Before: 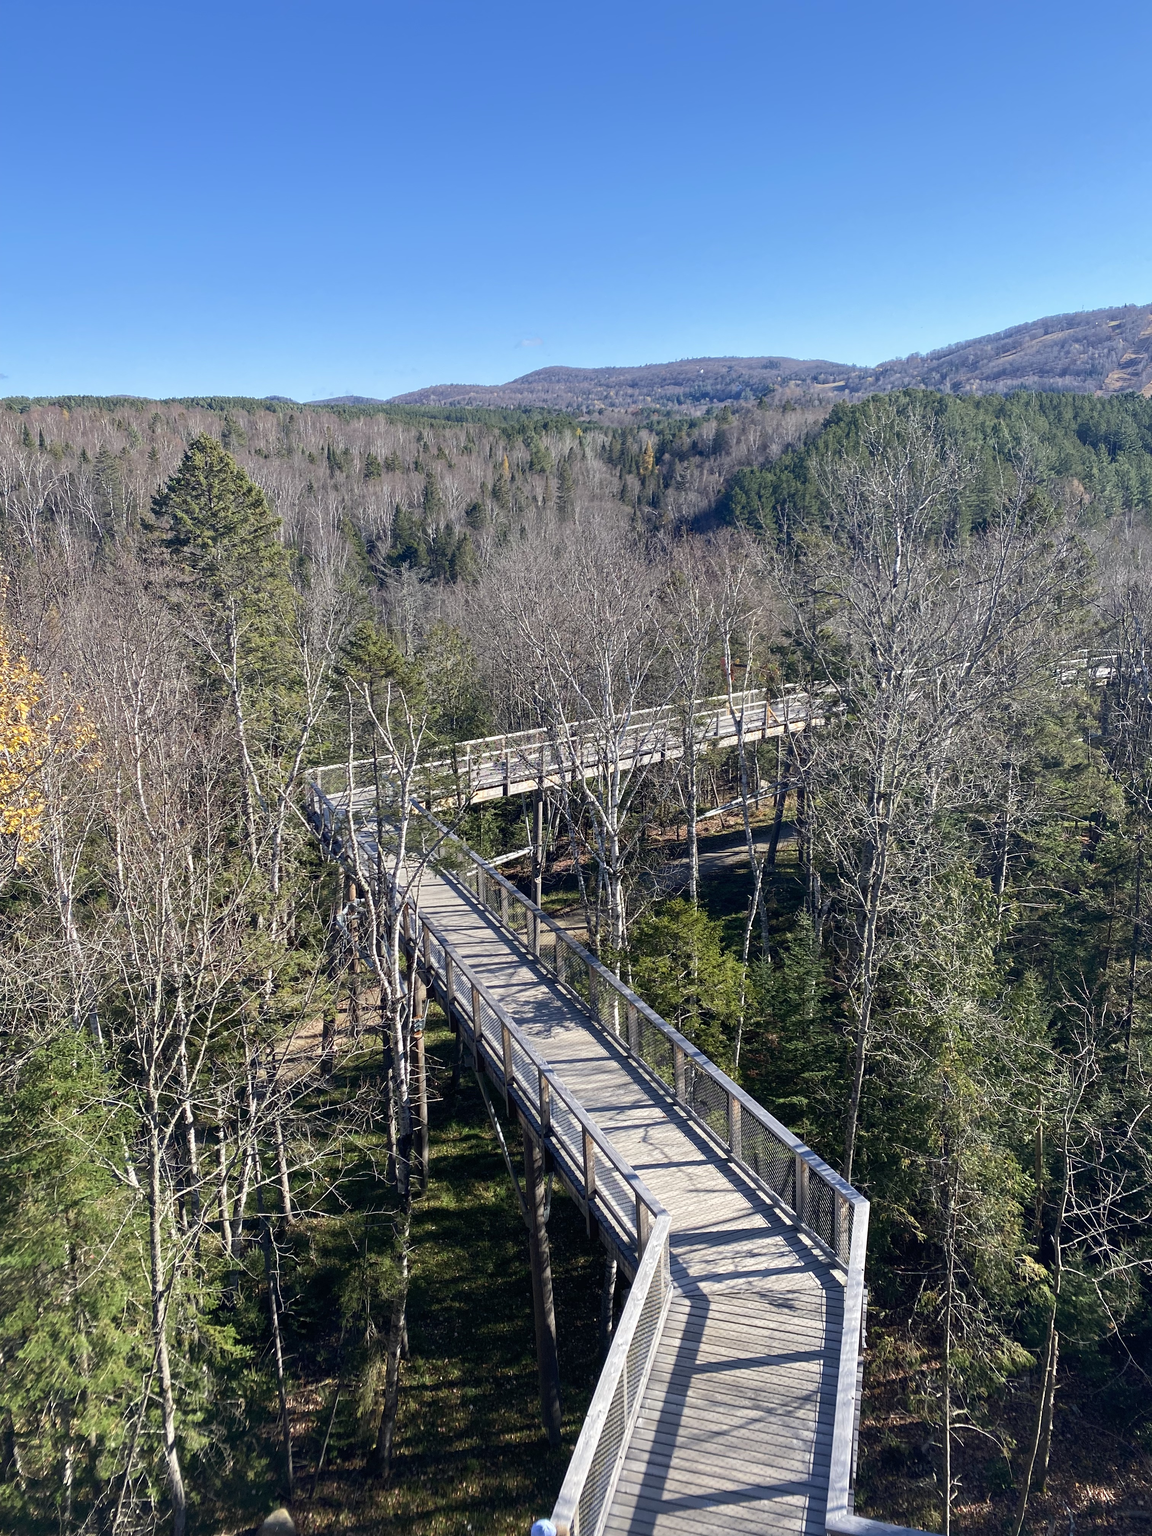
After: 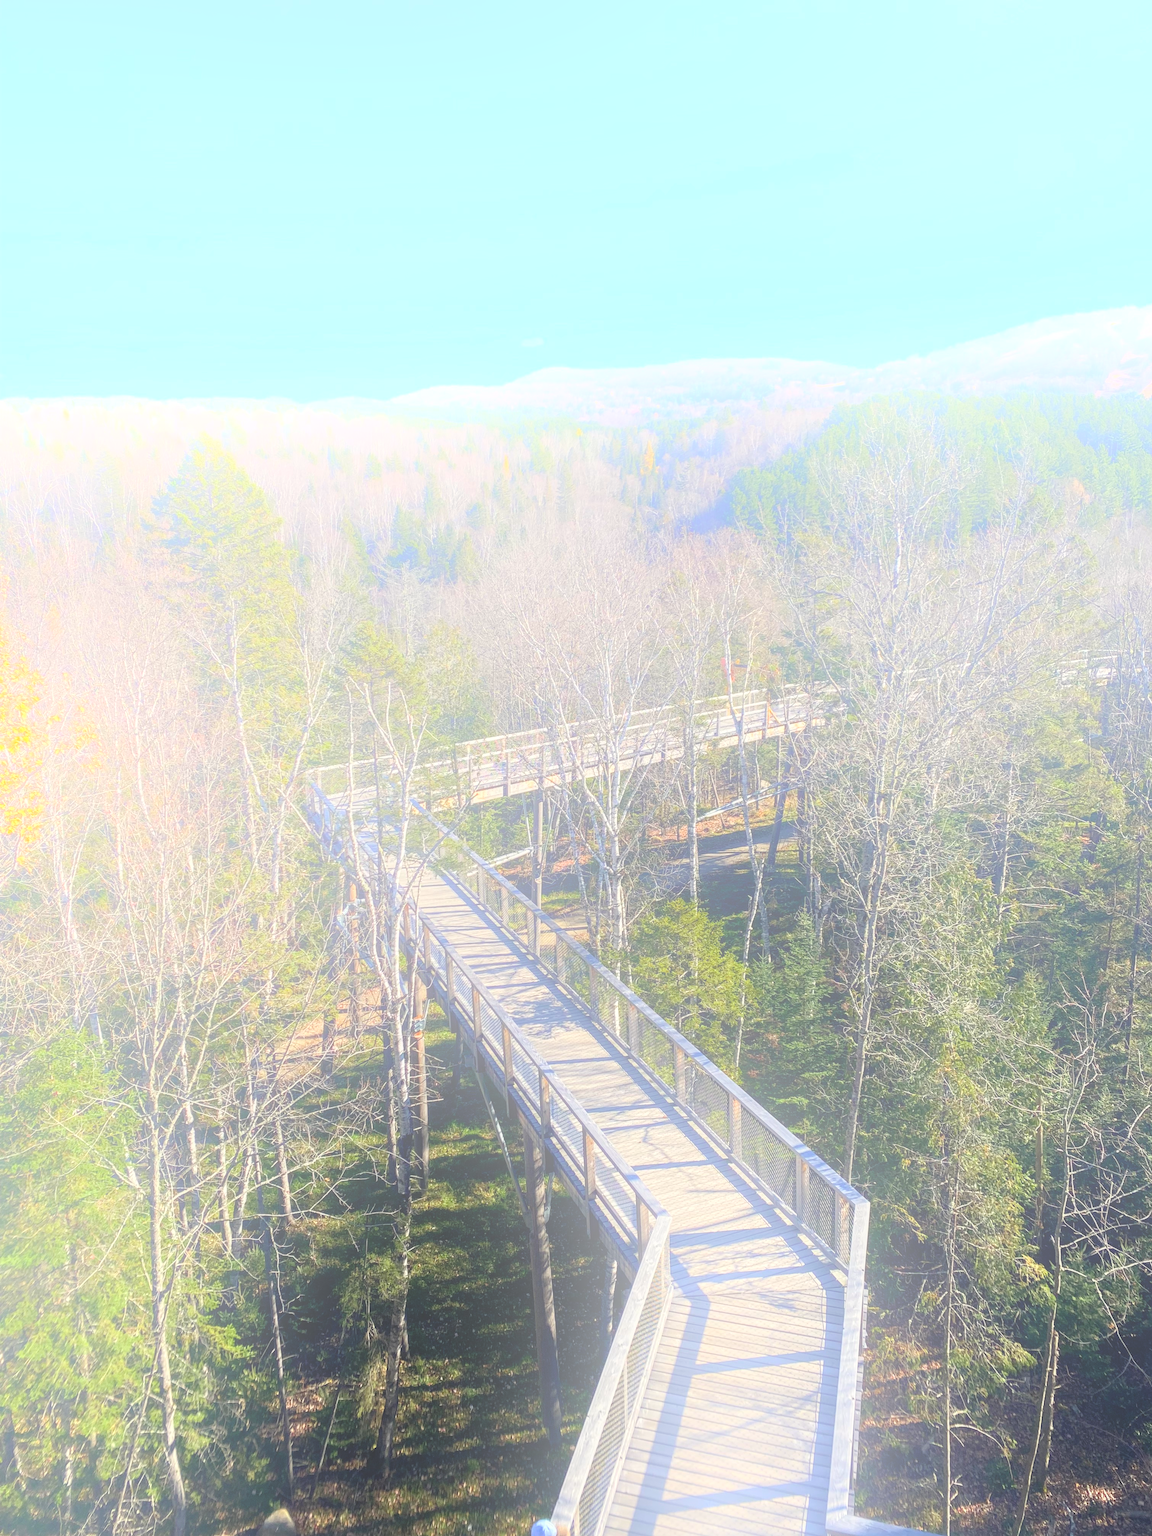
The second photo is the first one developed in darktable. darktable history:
exposure: compensate highlight preservation false
bloom: size 70%, threshold 25%, strength 70%
color correction: highlights b* 3
local contrast: on, module defaults
